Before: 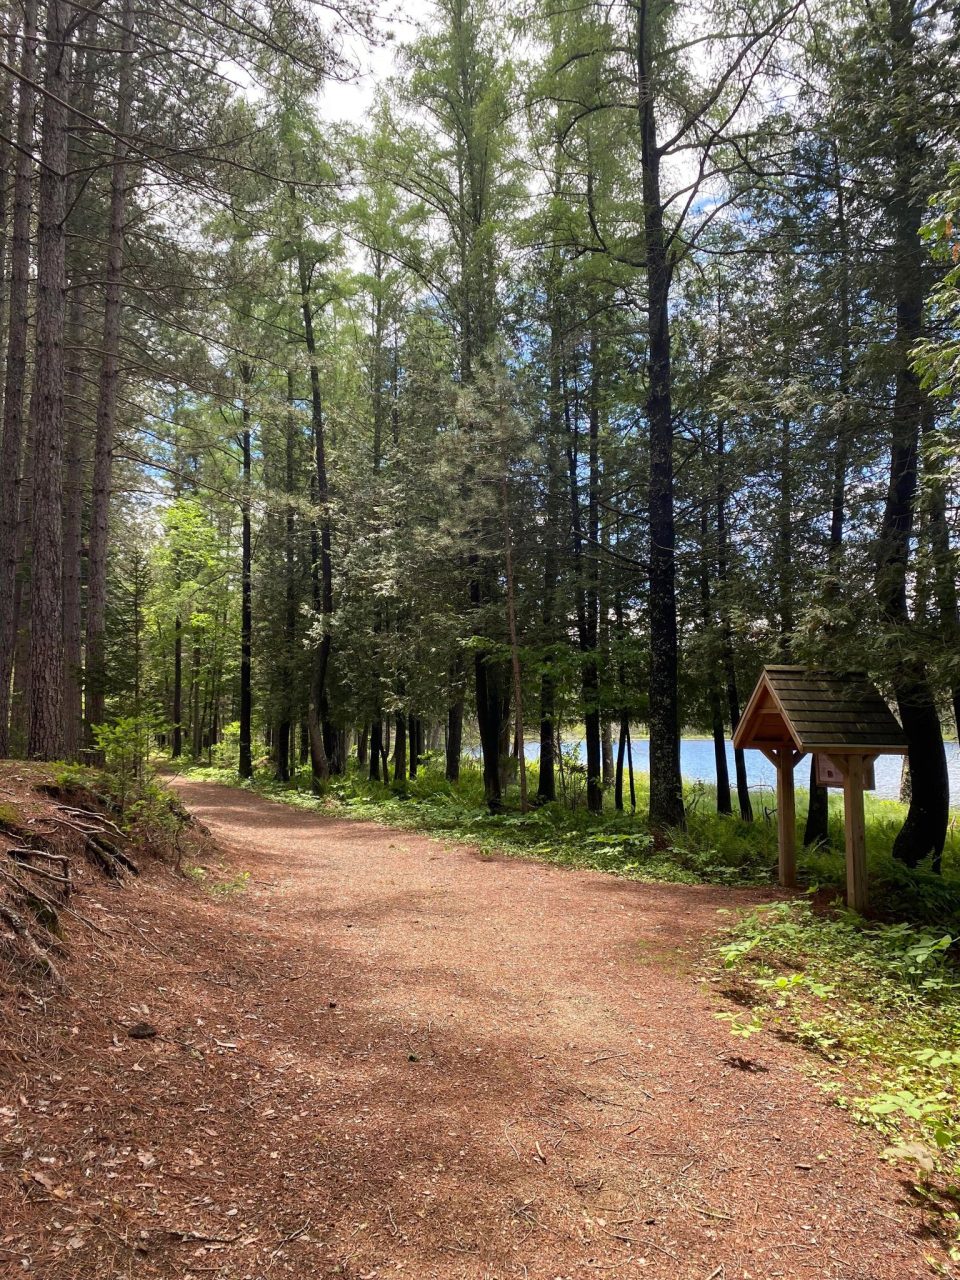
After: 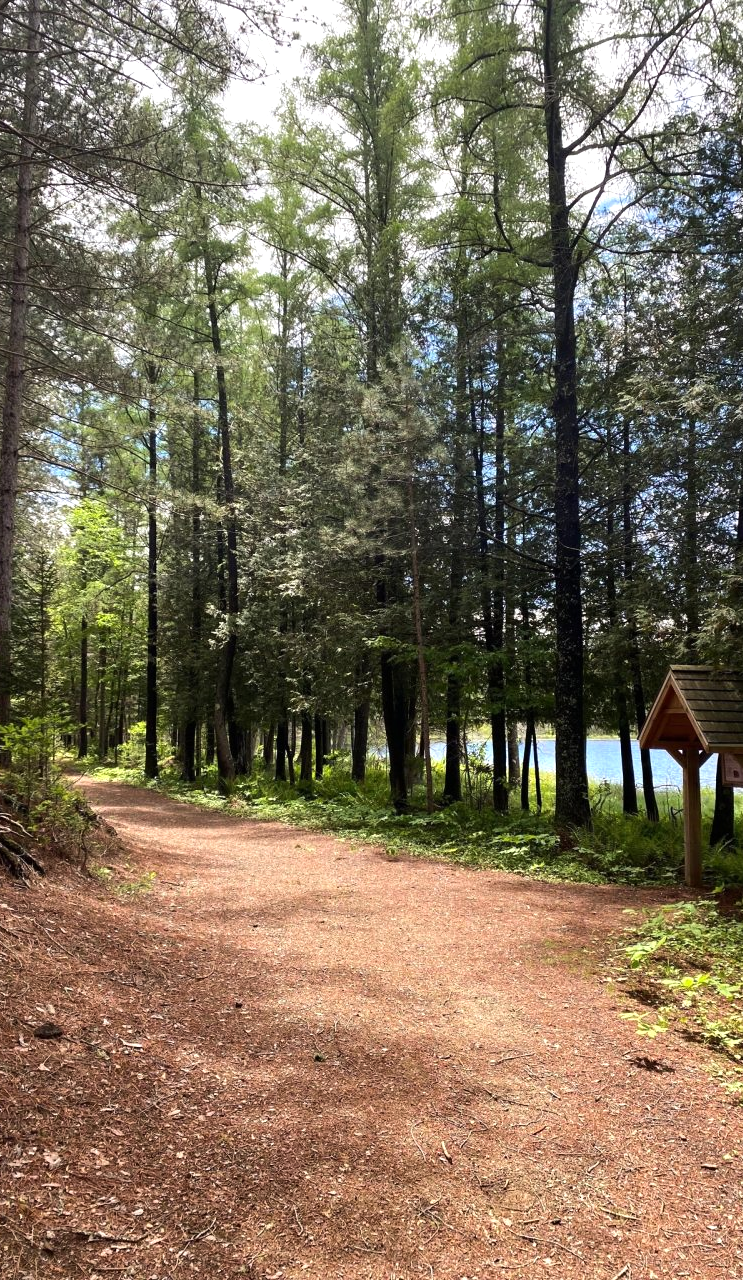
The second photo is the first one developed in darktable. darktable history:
rotate and perspective: crop left 0, crop top 0
crop: left 9.88%, right 12.664%
tone equalizer: -8 EV -0.417 EV, -7 EV -0.389 EV, -6 EV -0.333 EV, -5 EV -0.222 EV, -3 EV 0.222 EV, -2 EV 0.333 EV, -1 EV 0.389 EV, +0 EV 0.417 EV, edges refinement/feathering 500, mask exposure compensation -1.57 EV, preserve details no
